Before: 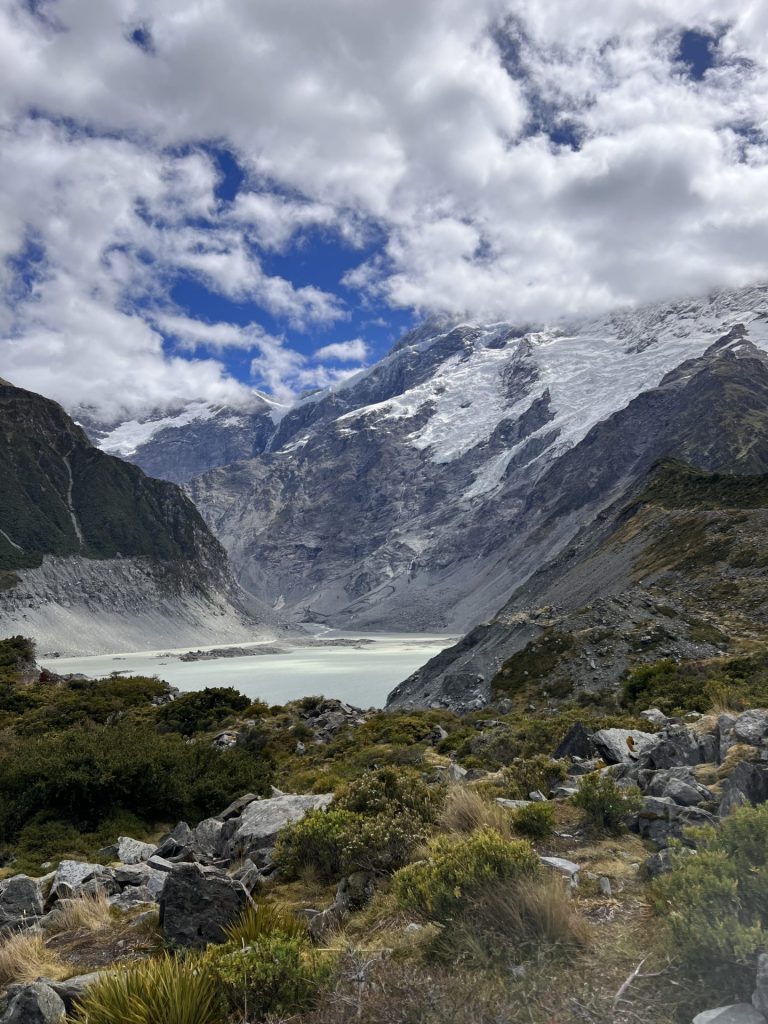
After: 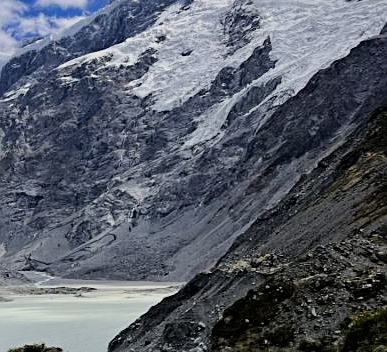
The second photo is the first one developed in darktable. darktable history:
crop: left 36.423%, top 34.405%, right 13.171%, bottom 31.153%
filmic rgb: black relative exposure -7.5 EV, white relative exposure 5 EV, hardness 3.31, contrast 1.297
haze removal: adaptive false
sharpen: on, module defaults
